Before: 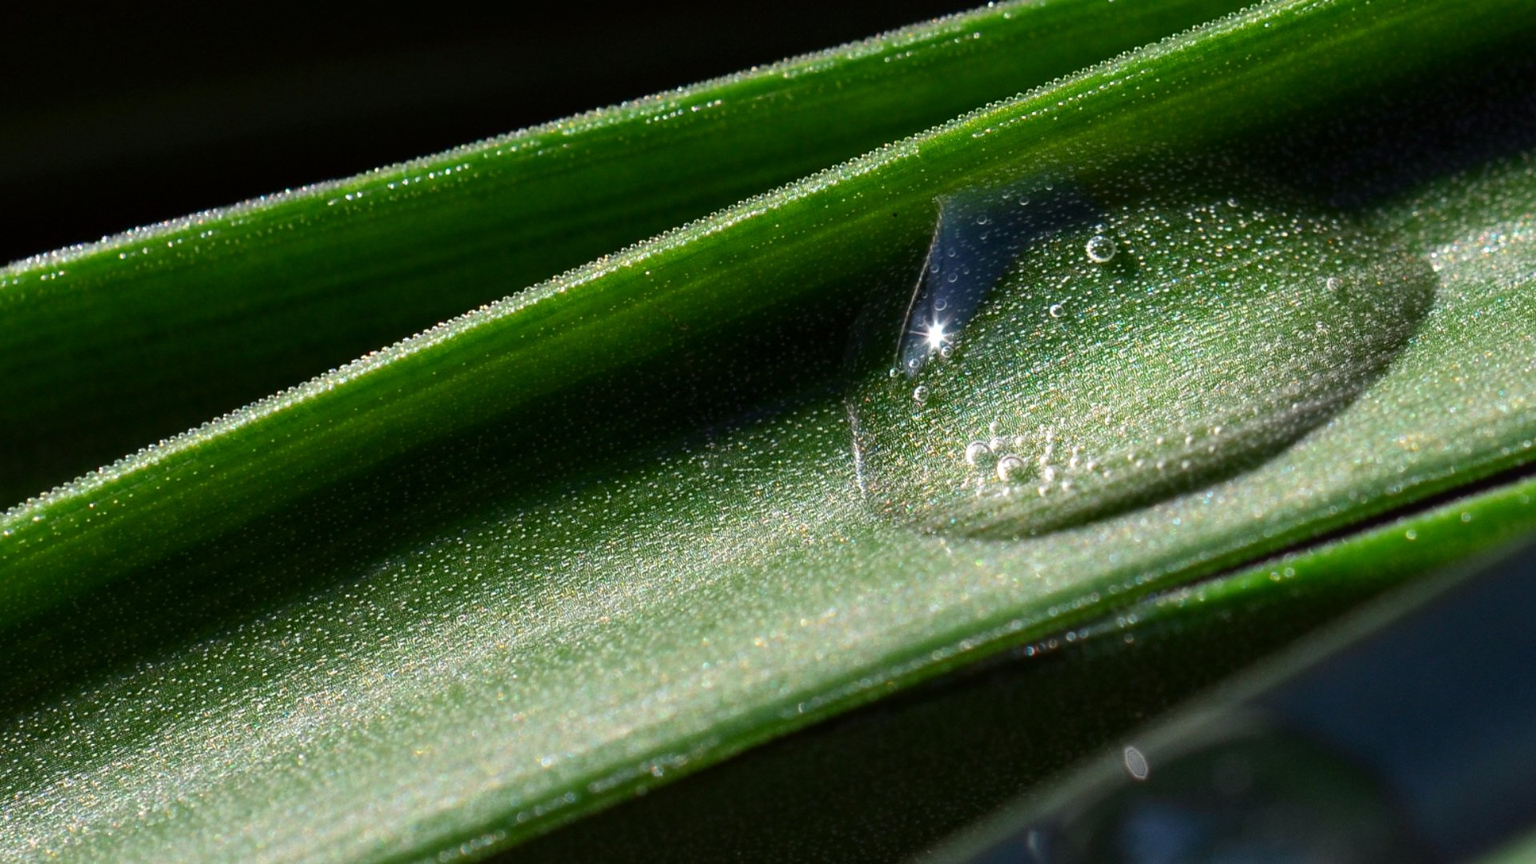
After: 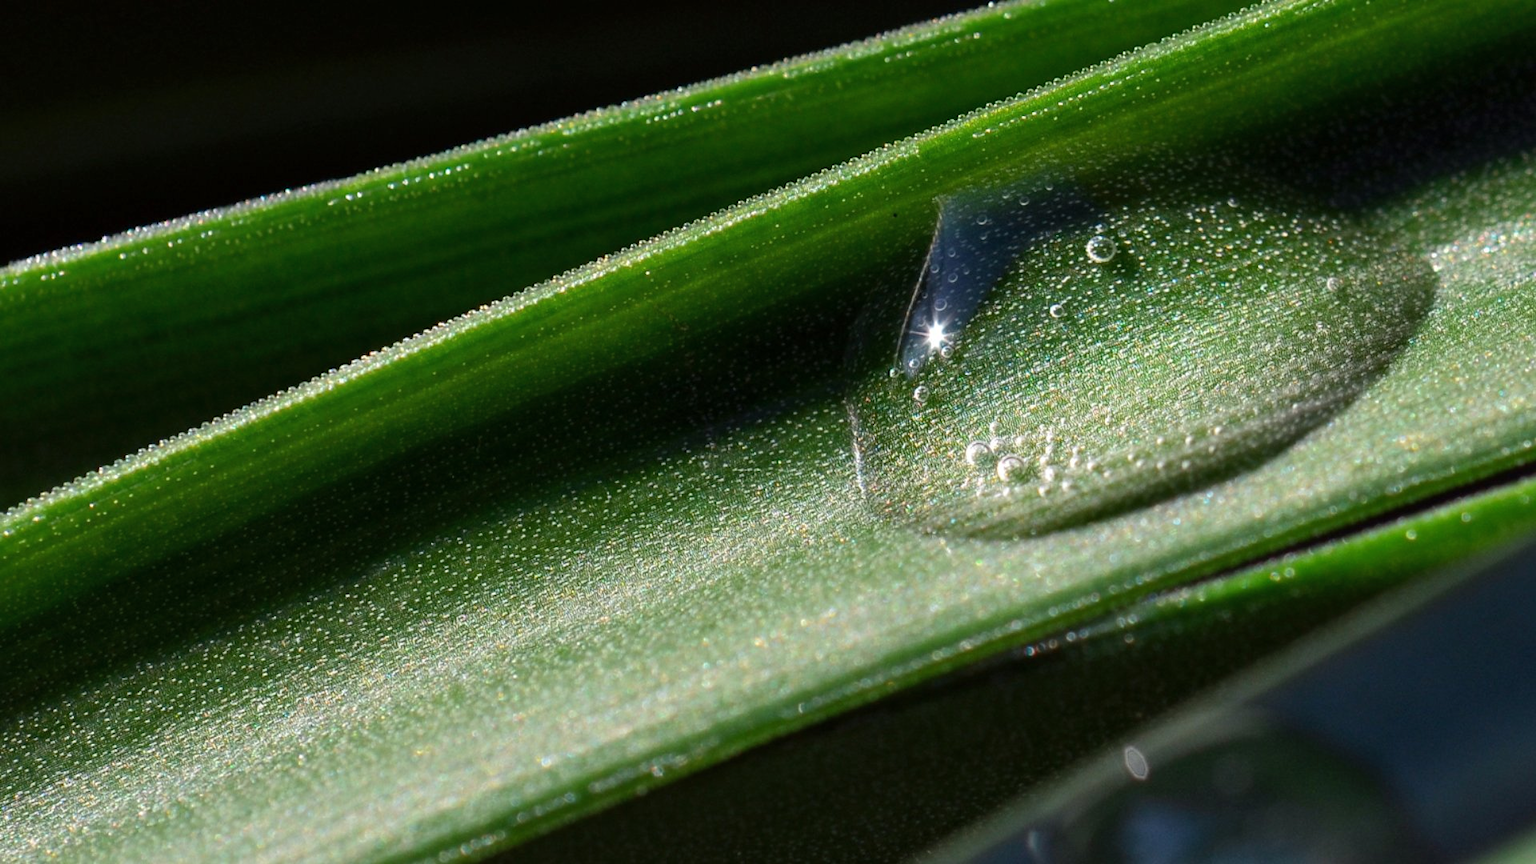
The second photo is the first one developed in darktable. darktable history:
shadows and highlights: shadows 25.07, highlights -24.7
